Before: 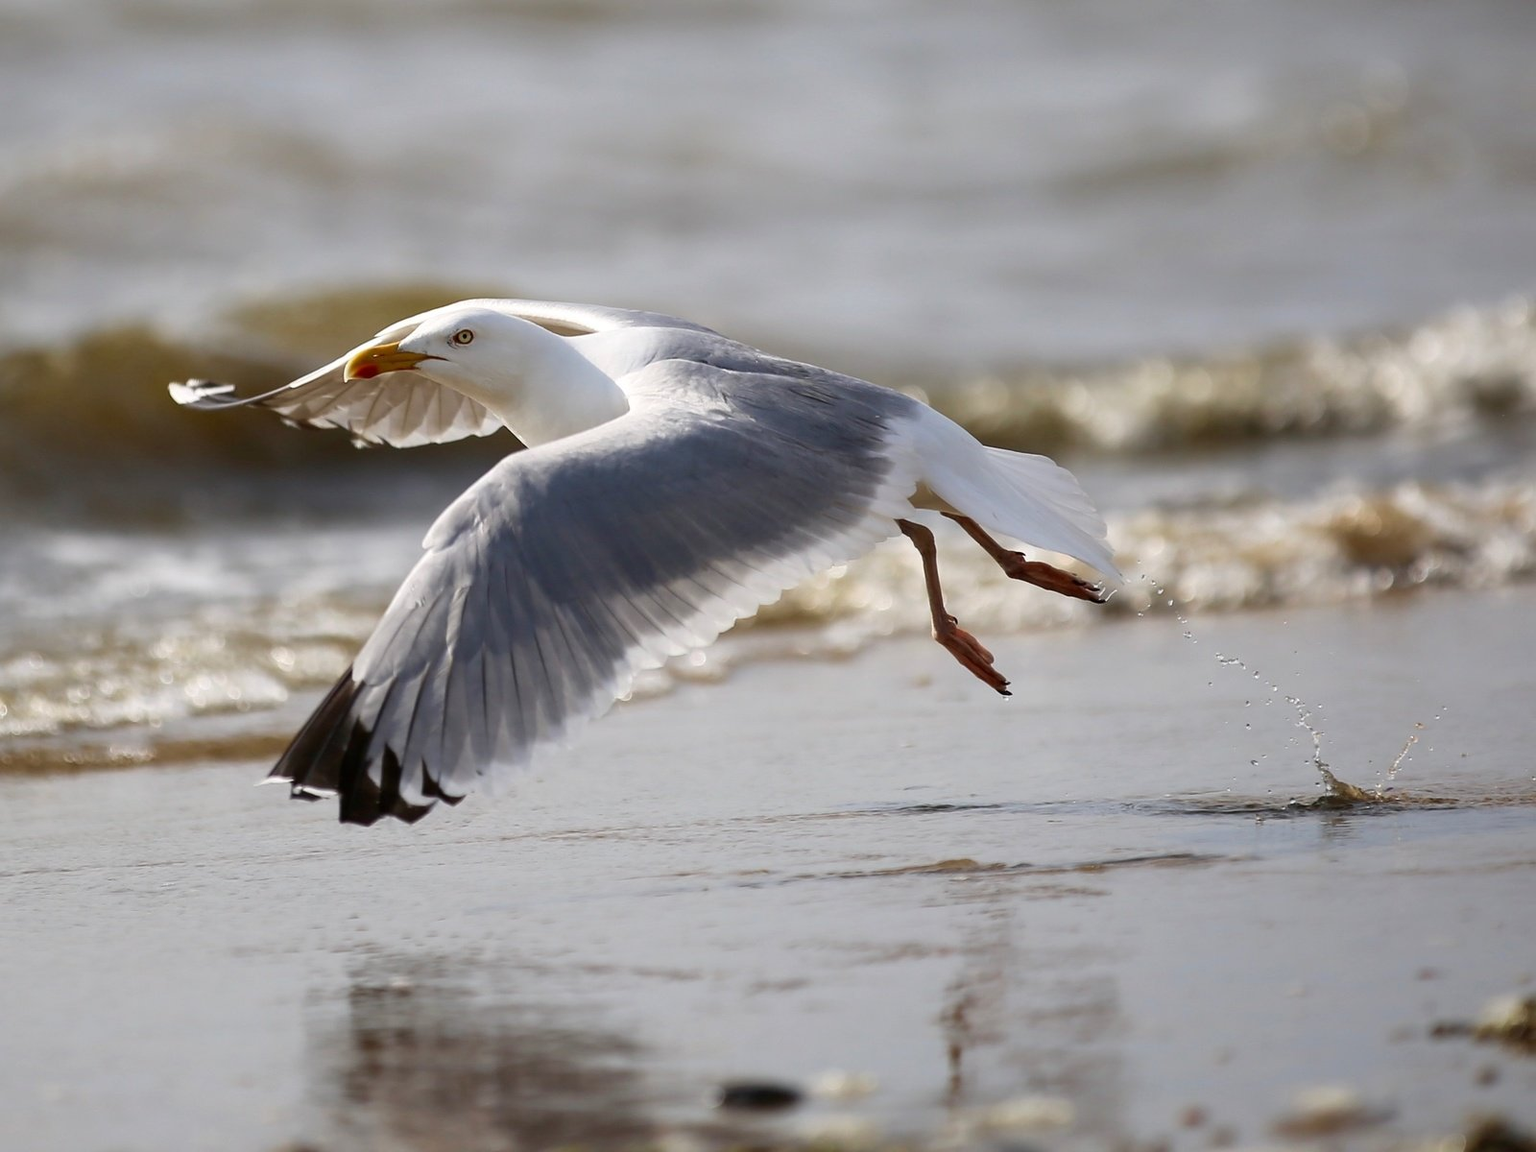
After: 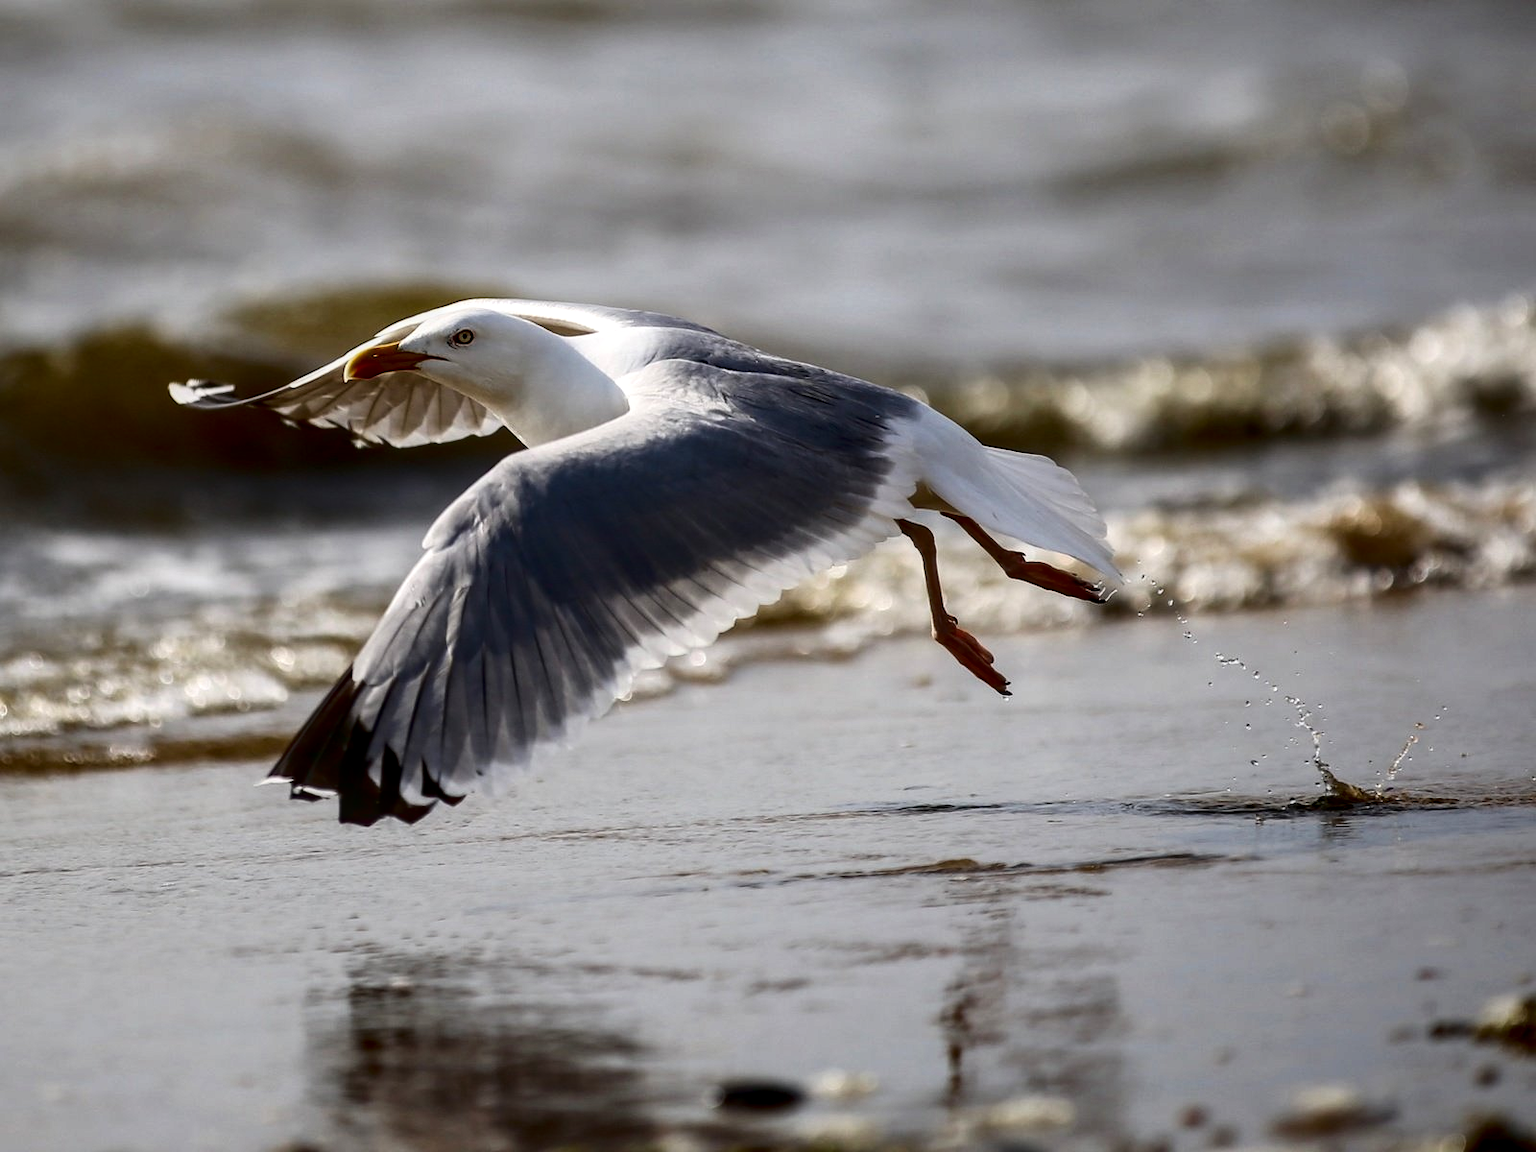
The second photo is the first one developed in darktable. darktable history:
local contrast: detail 130%
contrast brightness saturation: contrast 0.185, brightness -0.224, saturation 0.113
